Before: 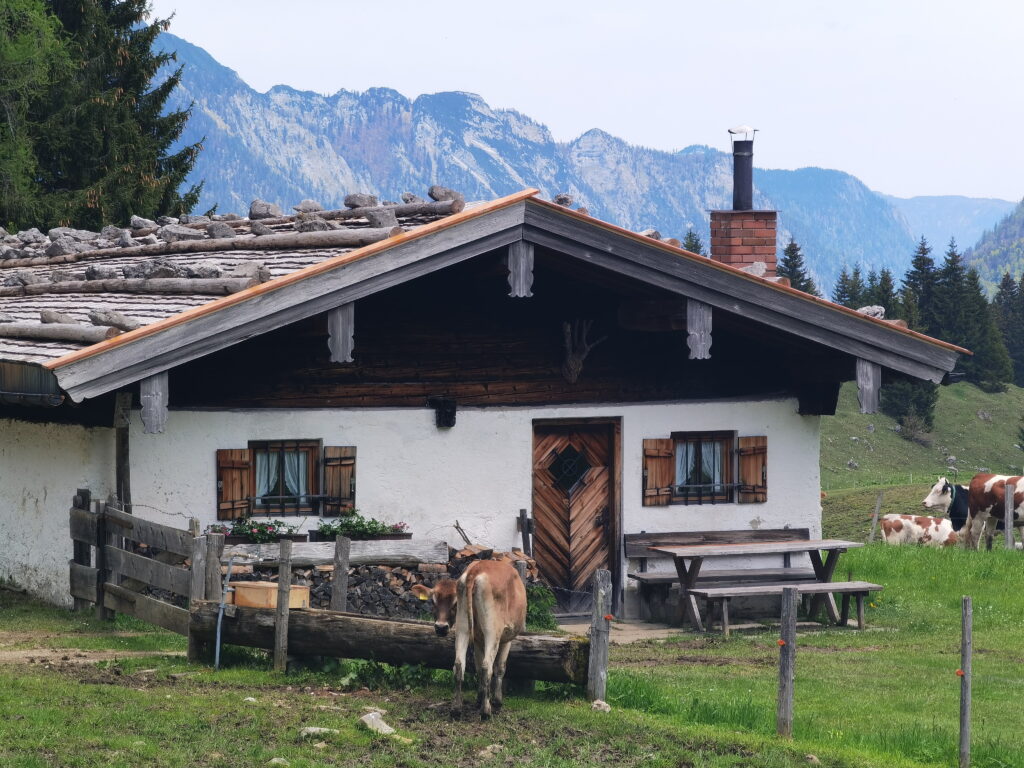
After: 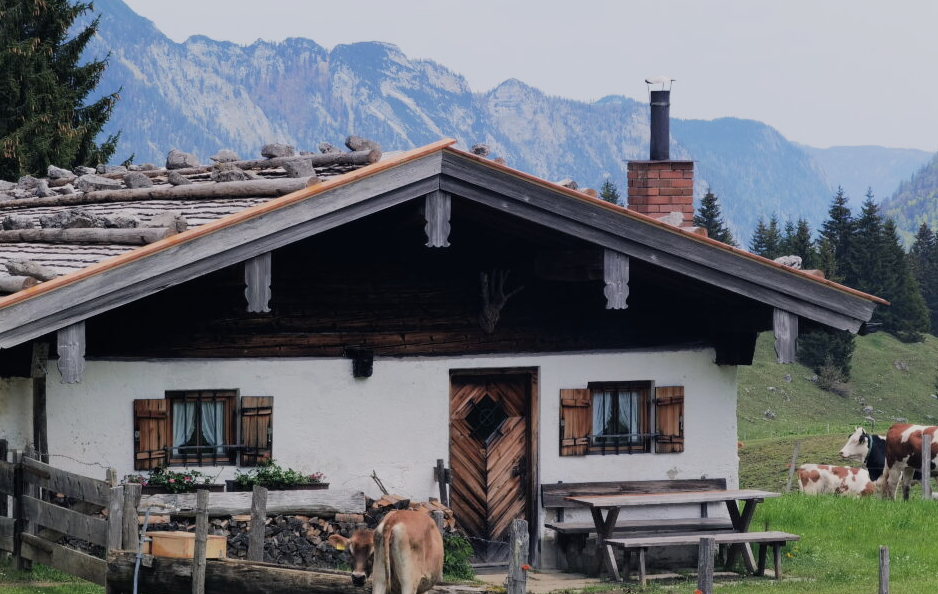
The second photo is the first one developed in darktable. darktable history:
crop: left 8.155%, top 6.611%, bottom 15.385%
filmic rgb: black relative exposure -7.65 EV, white relative exposure 4.56 EV, hardness 3.61
